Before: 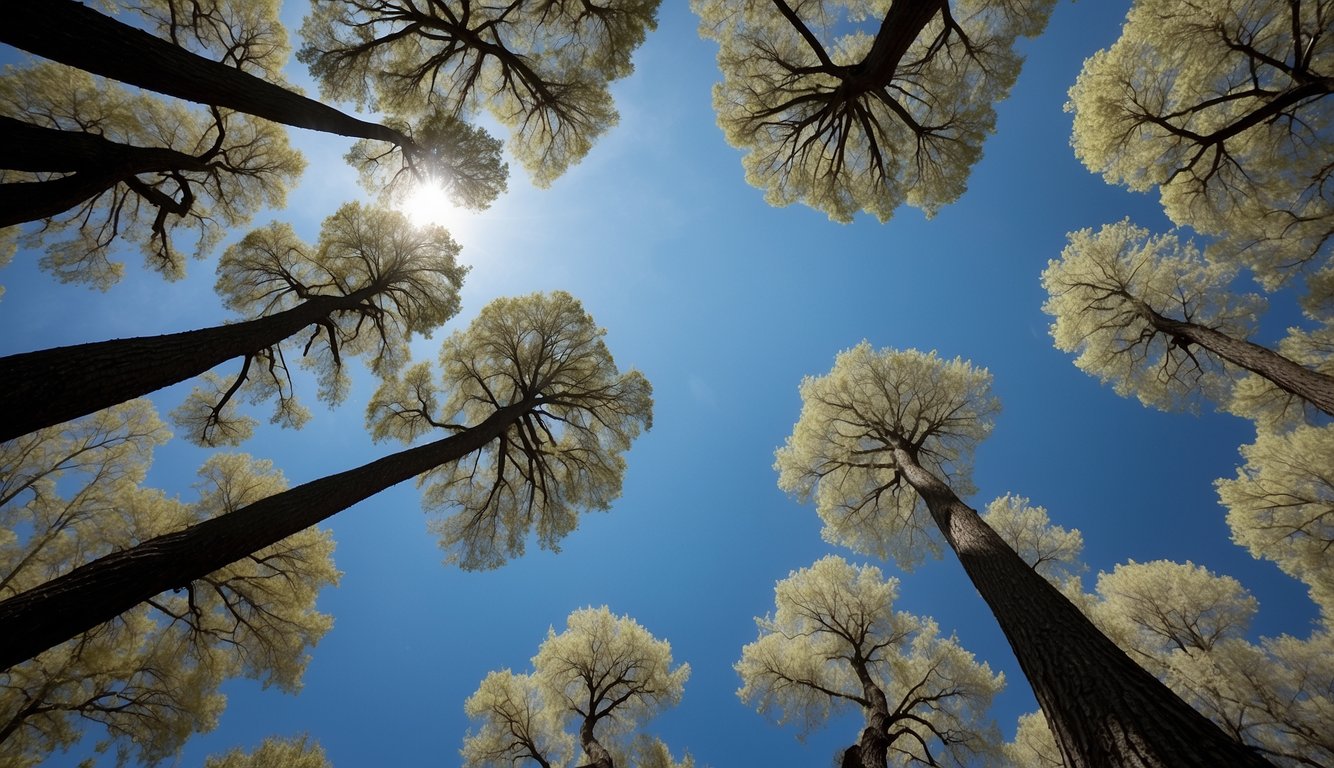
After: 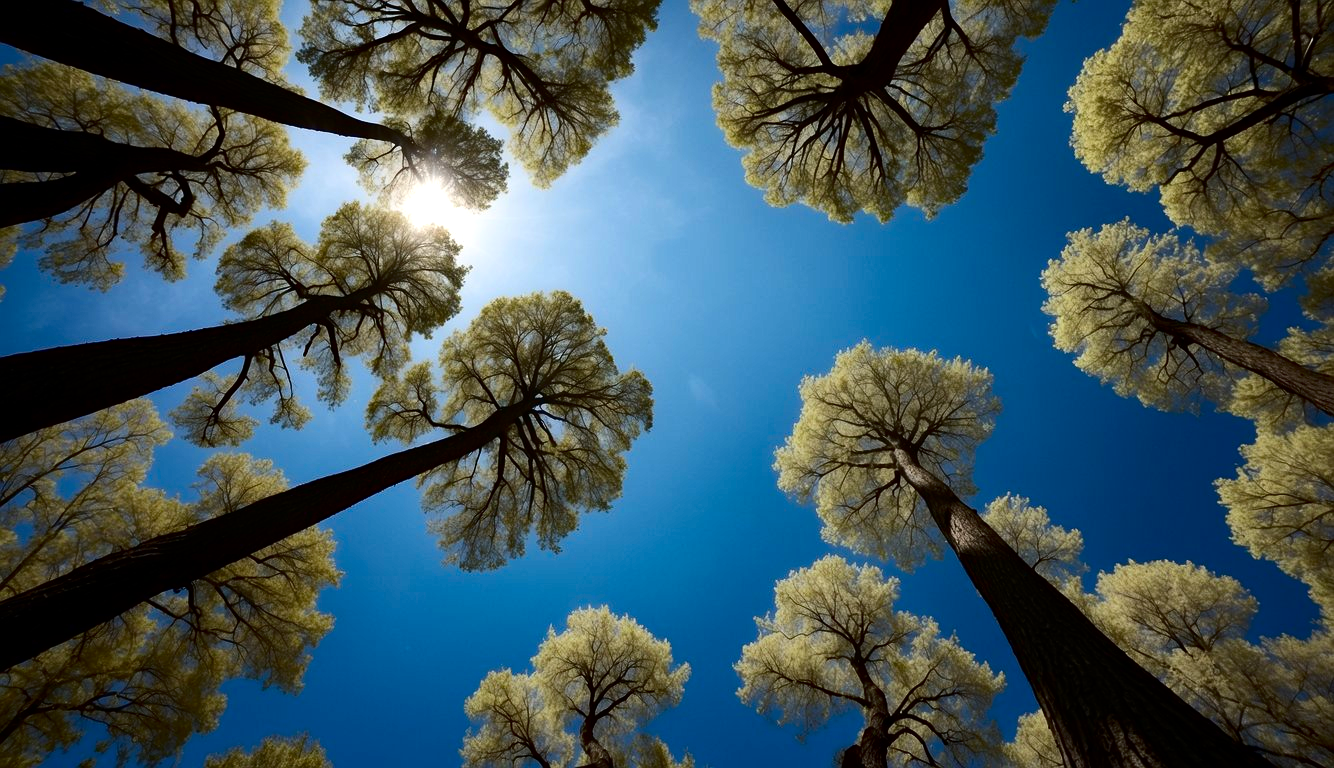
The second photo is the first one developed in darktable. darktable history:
haze removal: compatibility mode true, adaptive false
contrast brightness saturation: contrast 0.21, brightness -0.11, saturation 0.21
